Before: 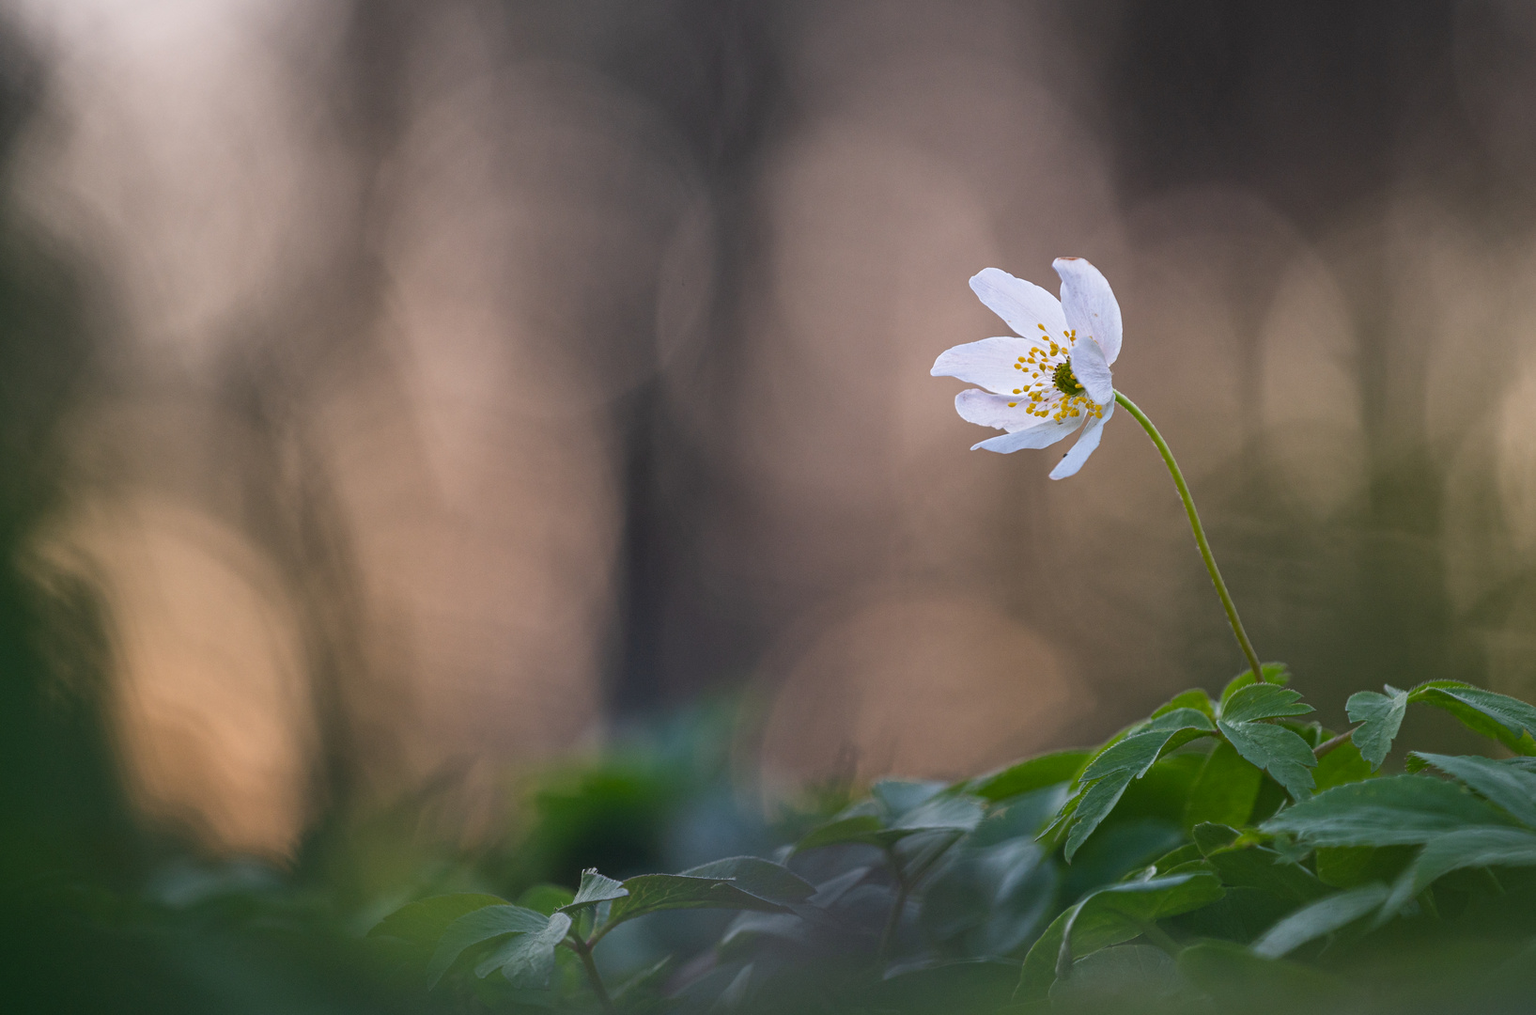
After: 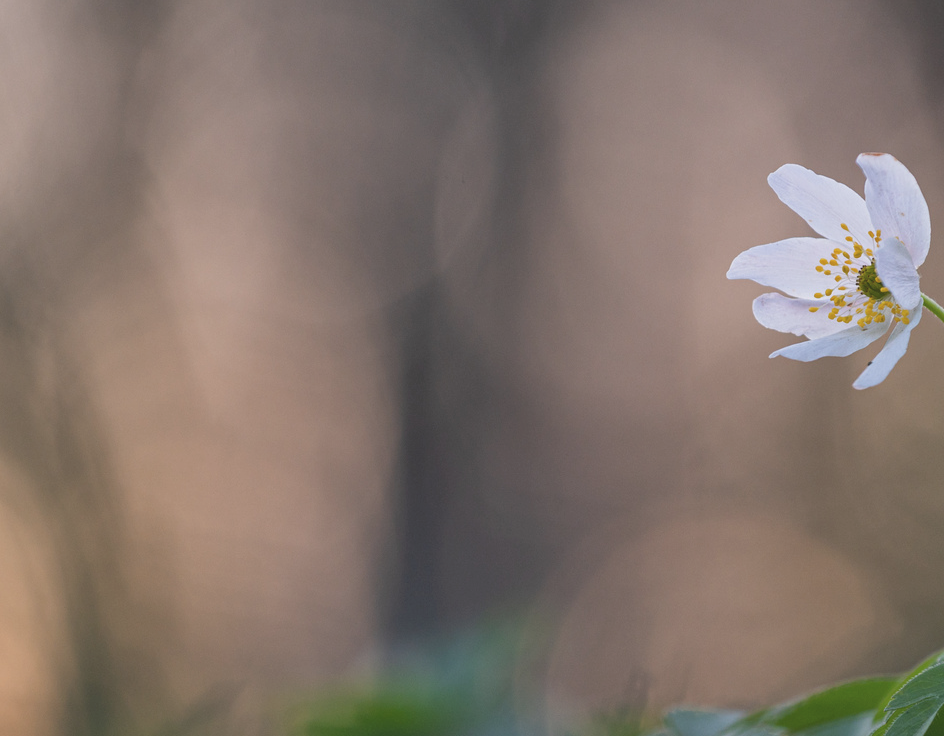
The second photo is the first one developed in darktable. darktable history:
crop: left 16.202%, top 11.208%, right 26.045%, bottom 20.557%
contrast brightness saturation: contrast -0.15, brightness 0.05, saturation -0.12
